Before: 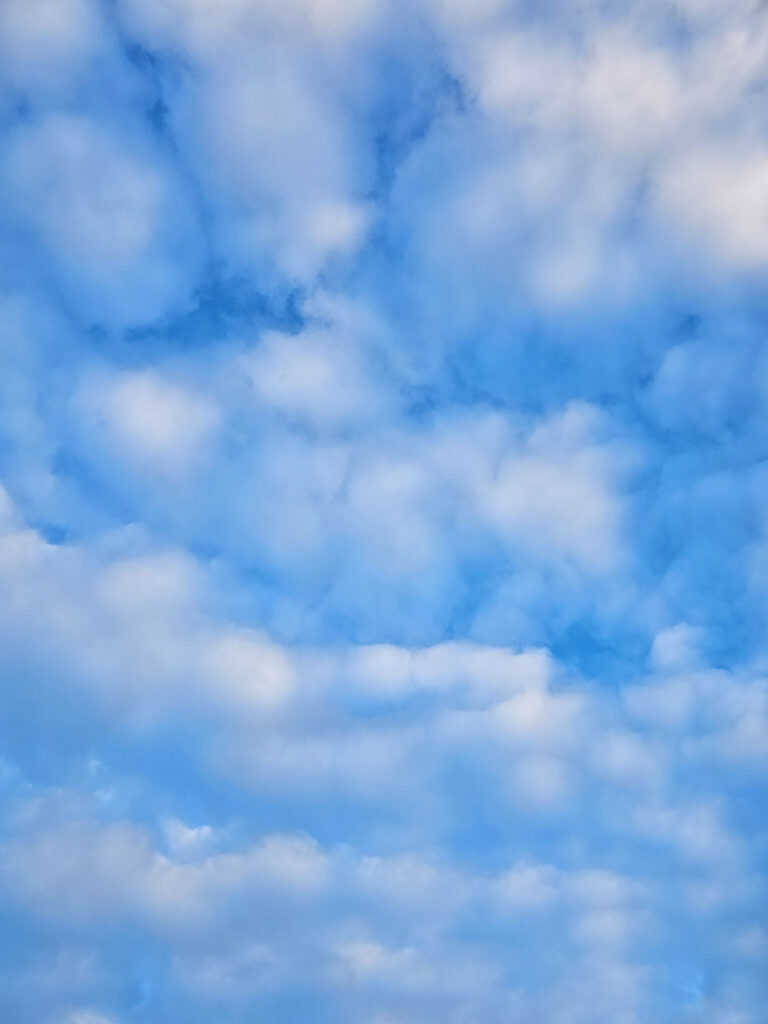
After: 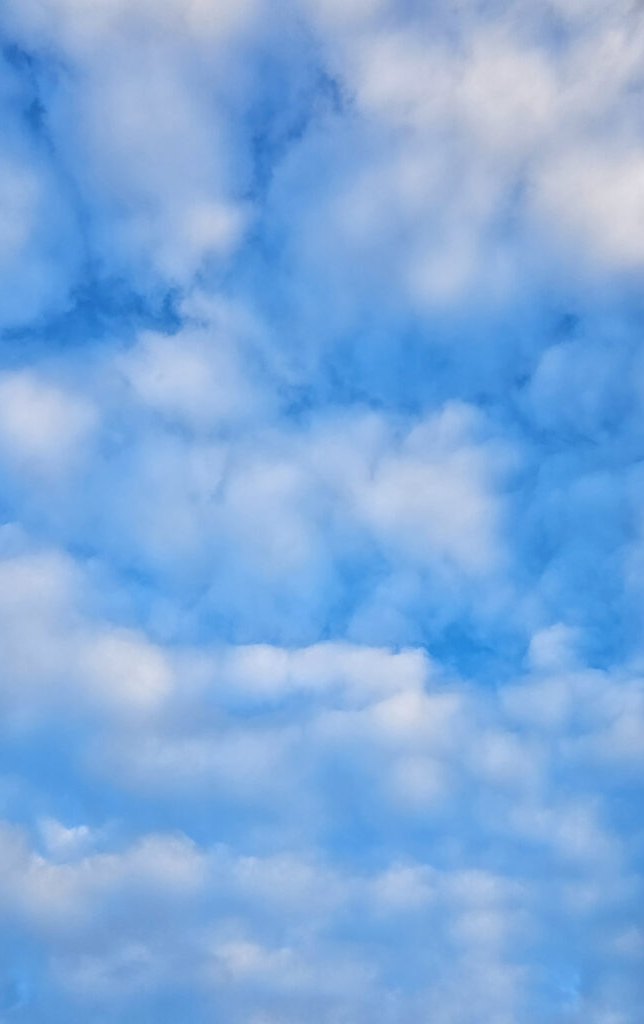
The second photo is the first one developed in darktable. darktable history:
crop: left 16.027%
